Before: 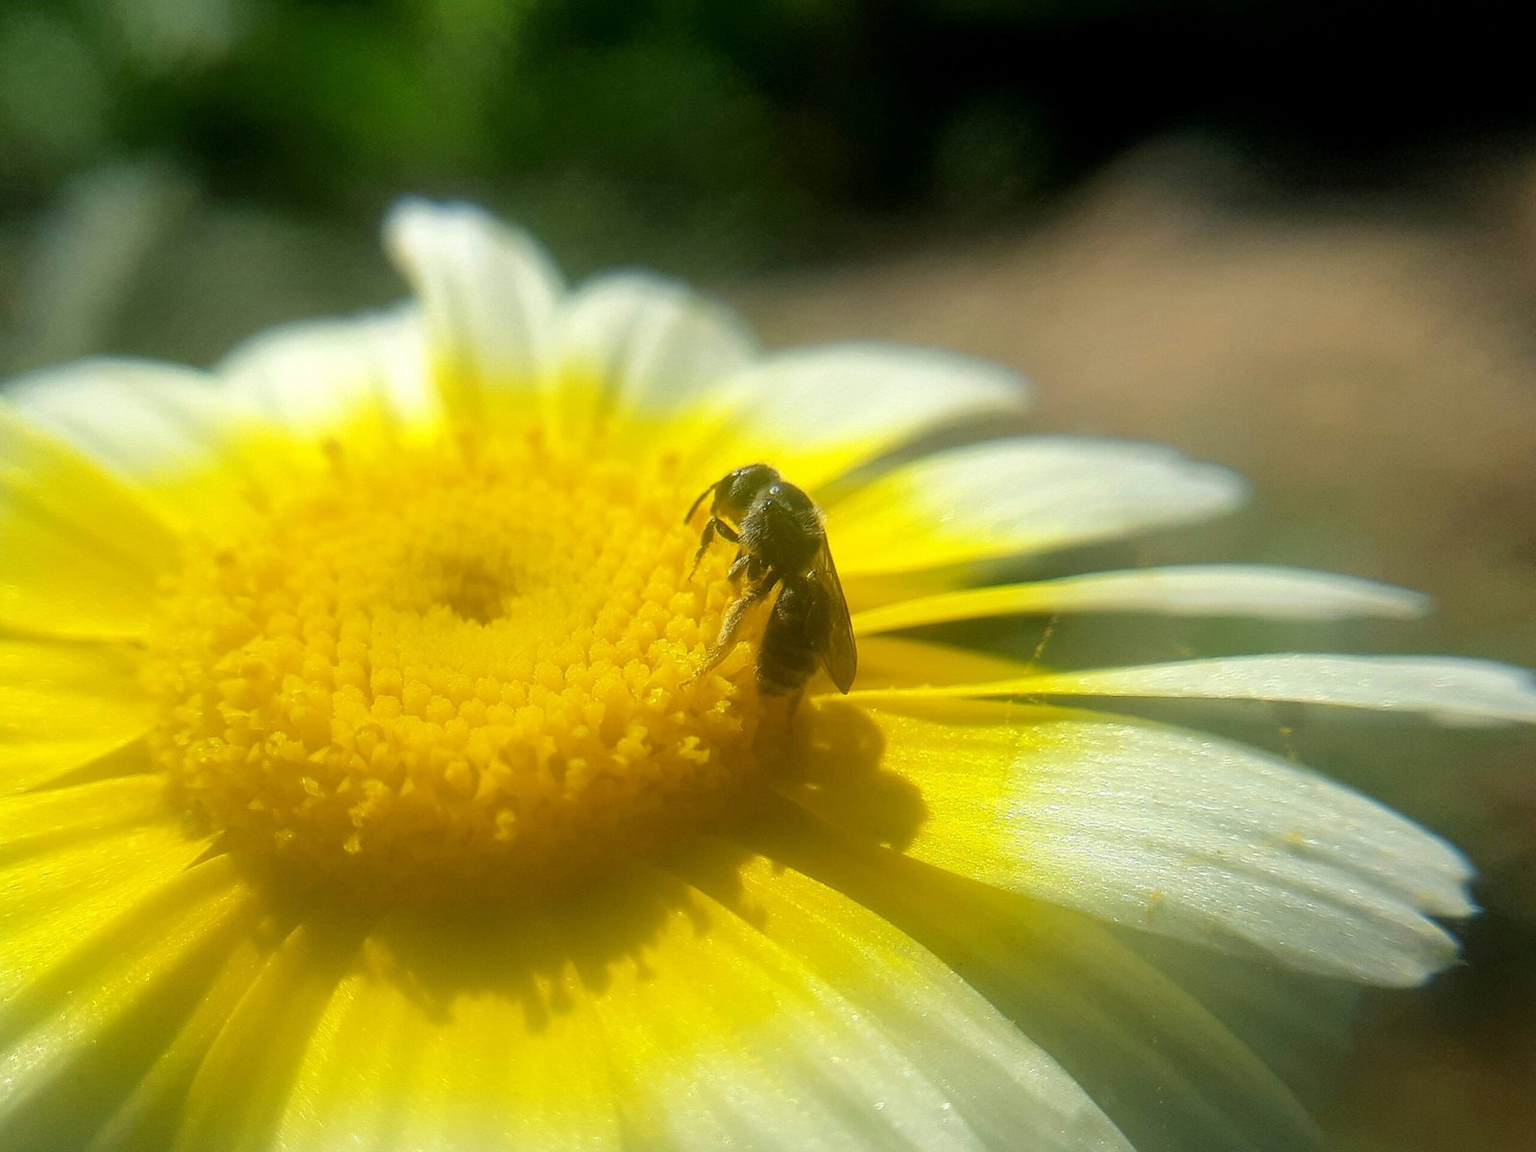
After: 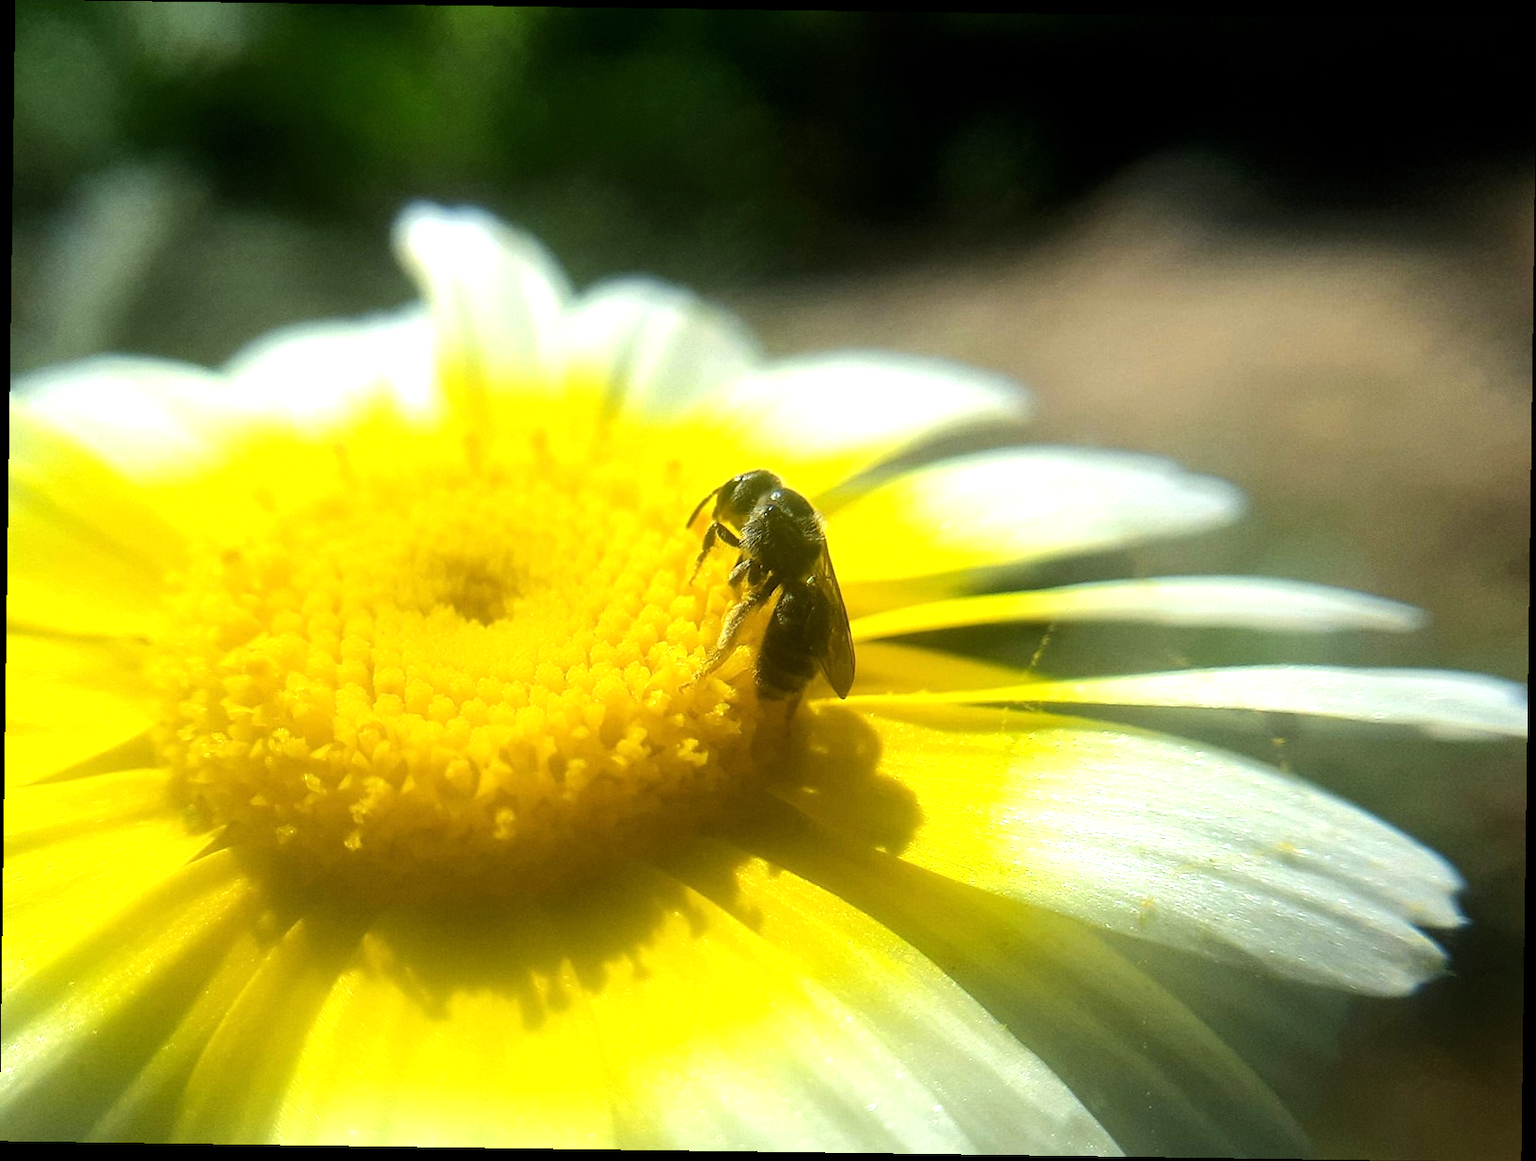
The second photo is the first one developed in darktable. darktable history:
tone equalizer: -8 EV -0.75 EV, -7 EV -0.7 EV, -6 EV -0.6 EV, -5 EV -0.4 EV, -3 EV 0.4 EV, -2 EV 0.6 EV, -1 EV 0.7 EV, +0 EV 0.75 EV, edges refinement/feathering 500, mask exposure compensation -1.57 EV, preserve details no
rotate and perspective: rotation 0.8°, automatic cropping off
white balance: red 0.967, blue 1.049
